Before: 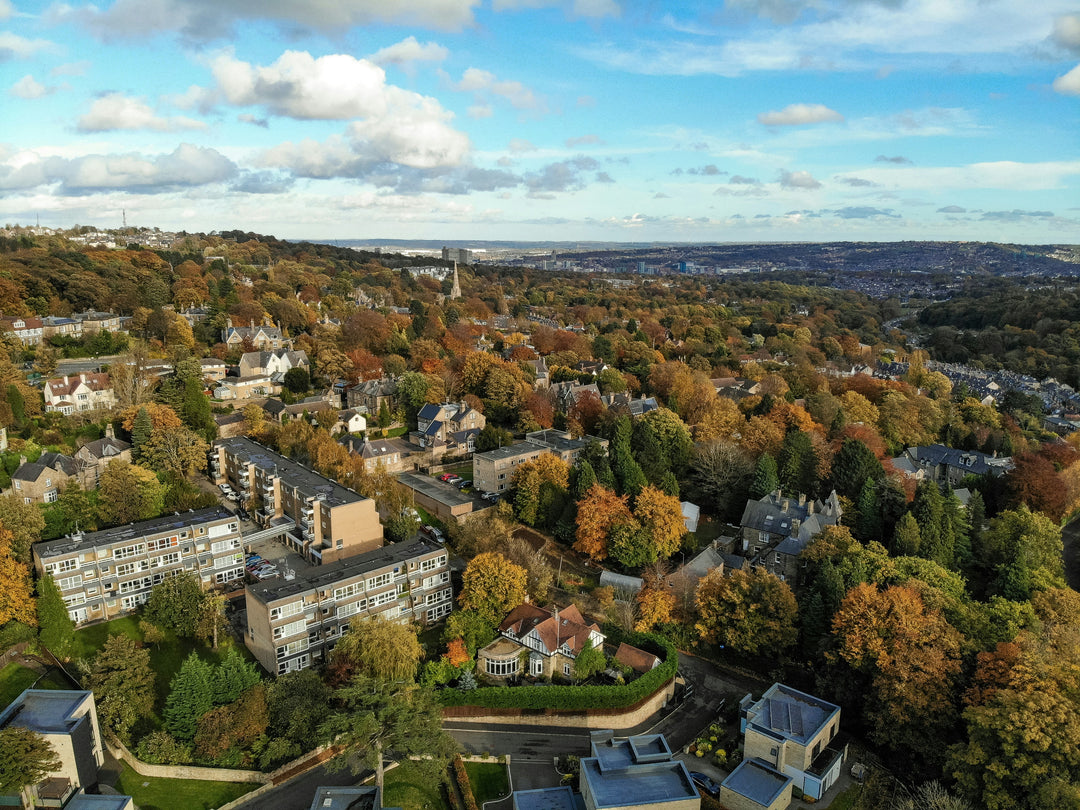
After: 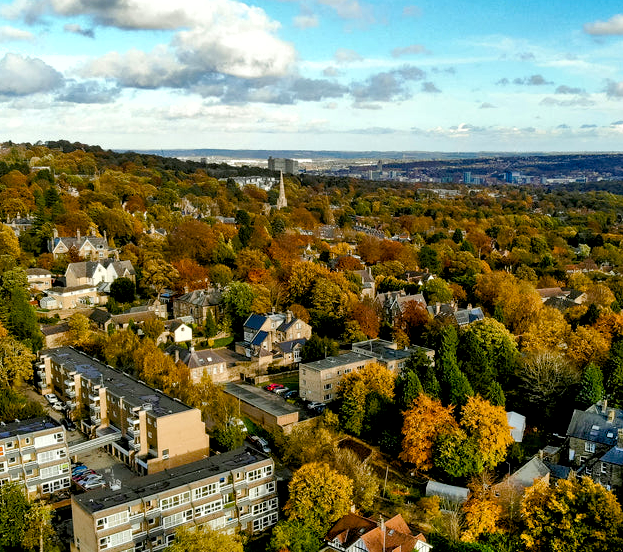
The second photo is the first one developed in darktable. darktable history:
shadows and highlights: low approximation 0.01, soften with gaussian
crop: left 16.202%, top 11.208%, right 26.045%, bottom 20.557%
color balance rgb: shadows lift › luminance -9.41%, highlights gain › luminance 17.6%, global offset › luminance -1.45%, perceptual saturation grading › highlights -17.77%, perceptual saturation grading › mid-tones 33.1%, perceptual saturation grading › shadows 50.52%, global vibrance 24.22%
